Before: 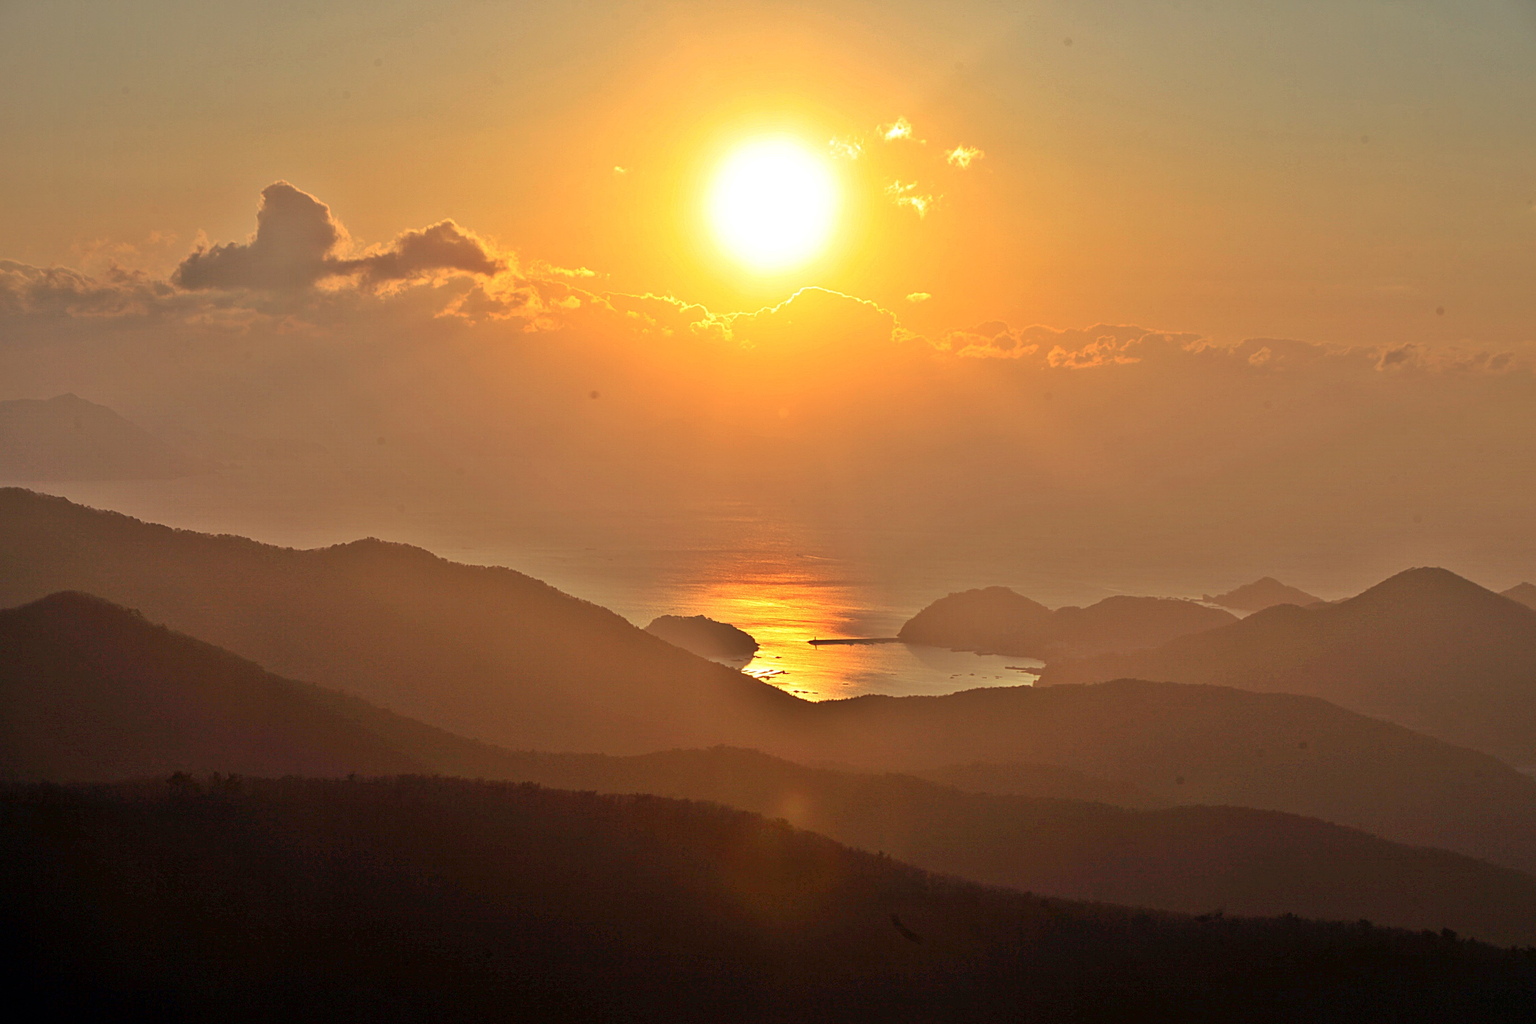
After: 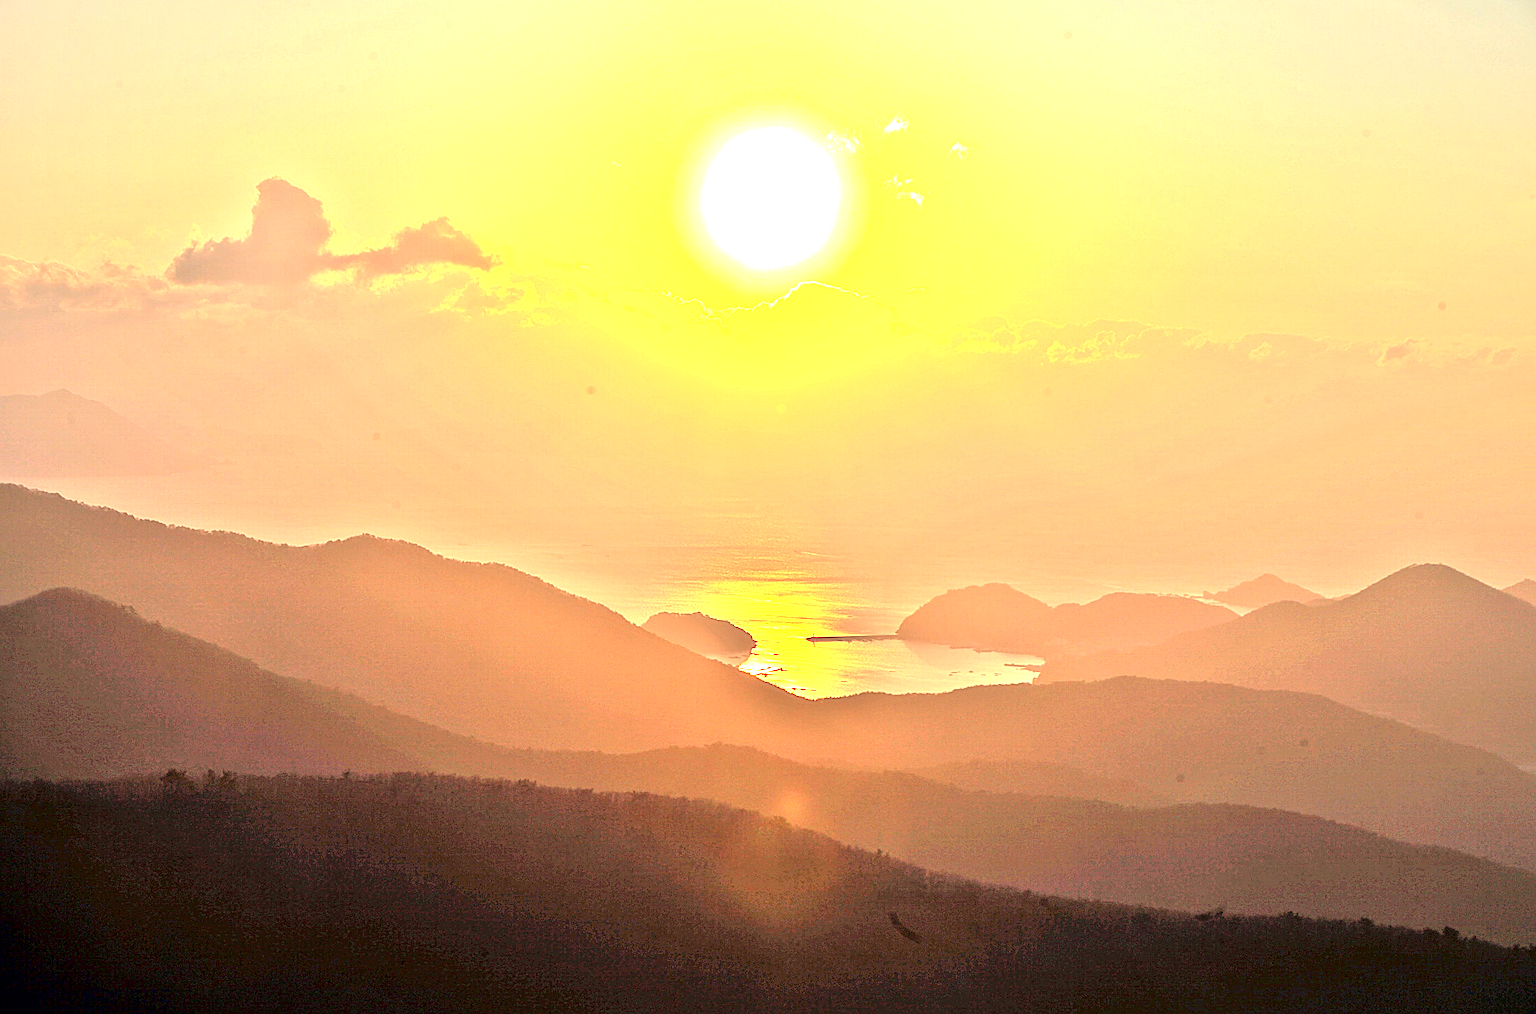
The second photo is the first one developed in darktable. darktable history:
crop: left 0.47%, top 0.741%, right 0.138%, bottom 0.765%
sharpen: on, module defaults
exposure: black level correction 0, exposure 1.698 EV, compensate exposure bias true, compensate highlight preservation false
tone curve: curves: ch0 [(0, 0) (0.003, 0.002) (0.011, 0.007) (0.025, 0.016) (0.044, 0.027) (0.069, 0.045) (0.1, 0.077) (0.136, 0.114) (0.177, 0.166) (0.224, 0.241) (0.277, 0.328) (0.335, 0.413) (0.399, 0.498) (0.468, 0.572) (0.543, 0.638) (0.623, 0.711) (0.709, 0.786) (0.801, 0.853) (0.898, 0.929) (1, 1)], color space Lab, independent channels, preserve colors none
local contrast: on, module defaults
